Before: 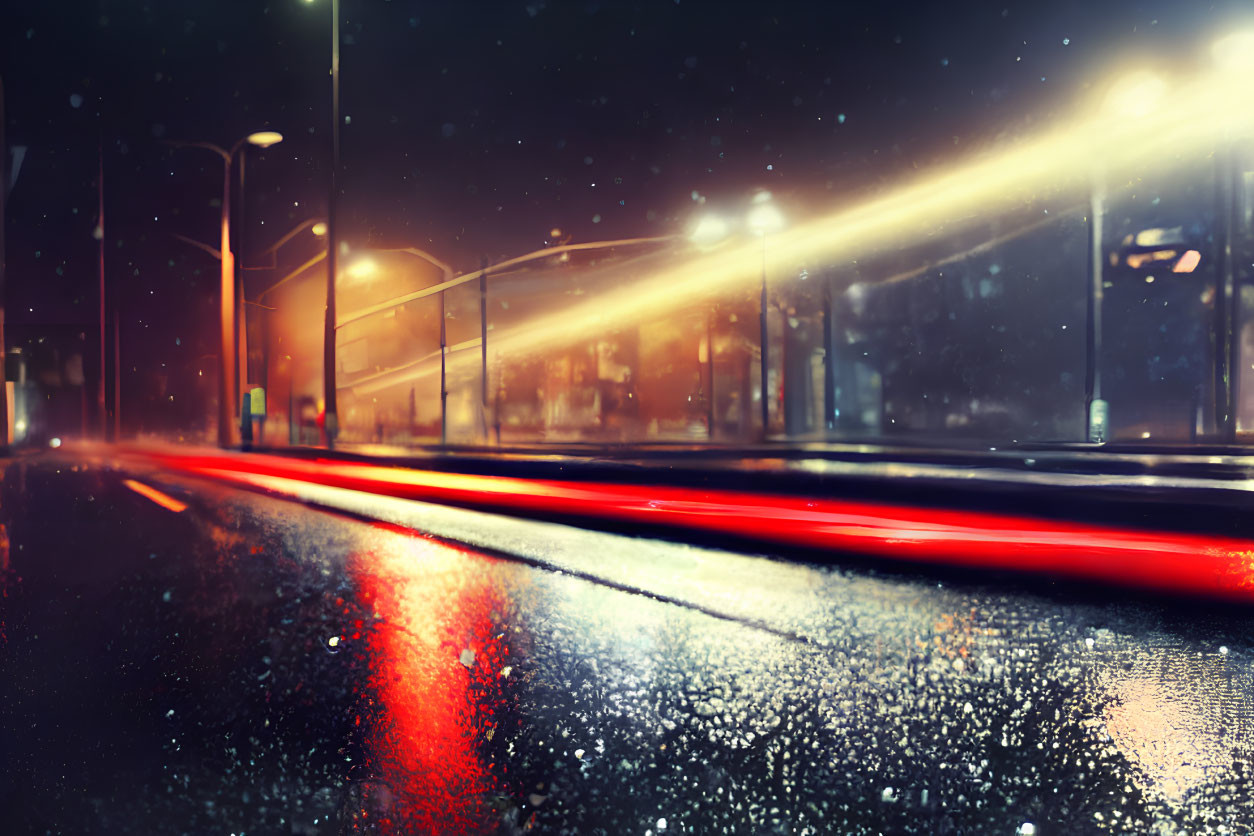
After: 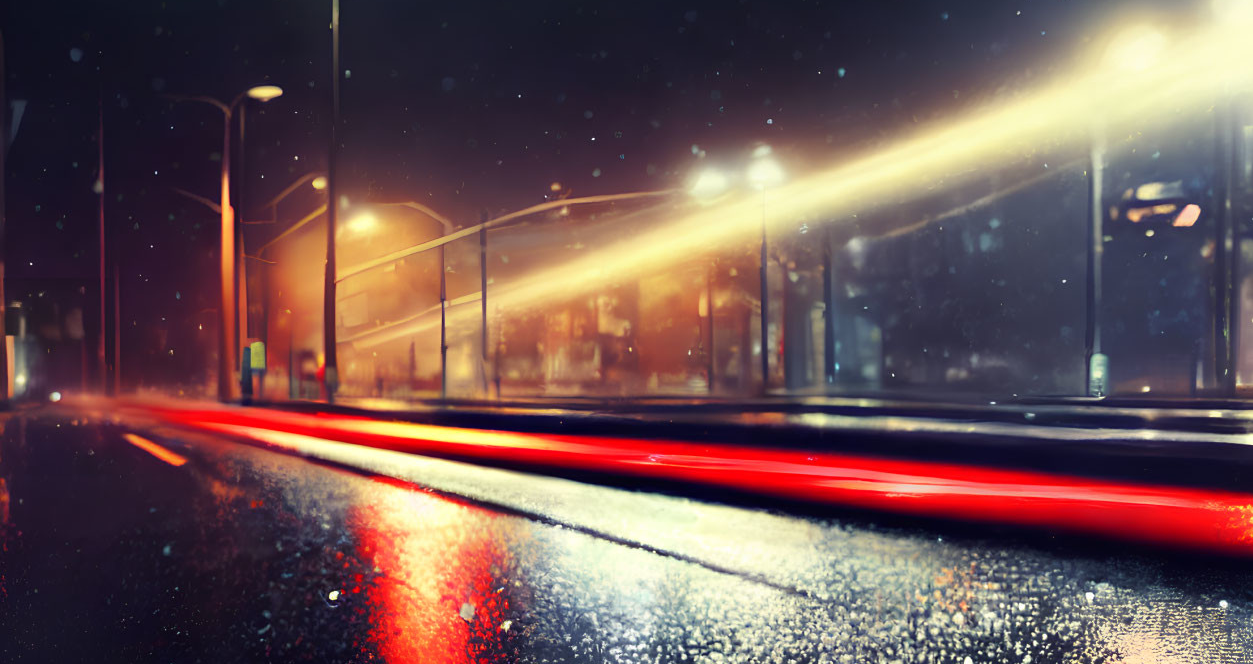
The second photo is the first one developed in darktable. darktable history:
crop and rotate: top 5.651%, bottom 14.826%
tone equalizer: on, module defaults
